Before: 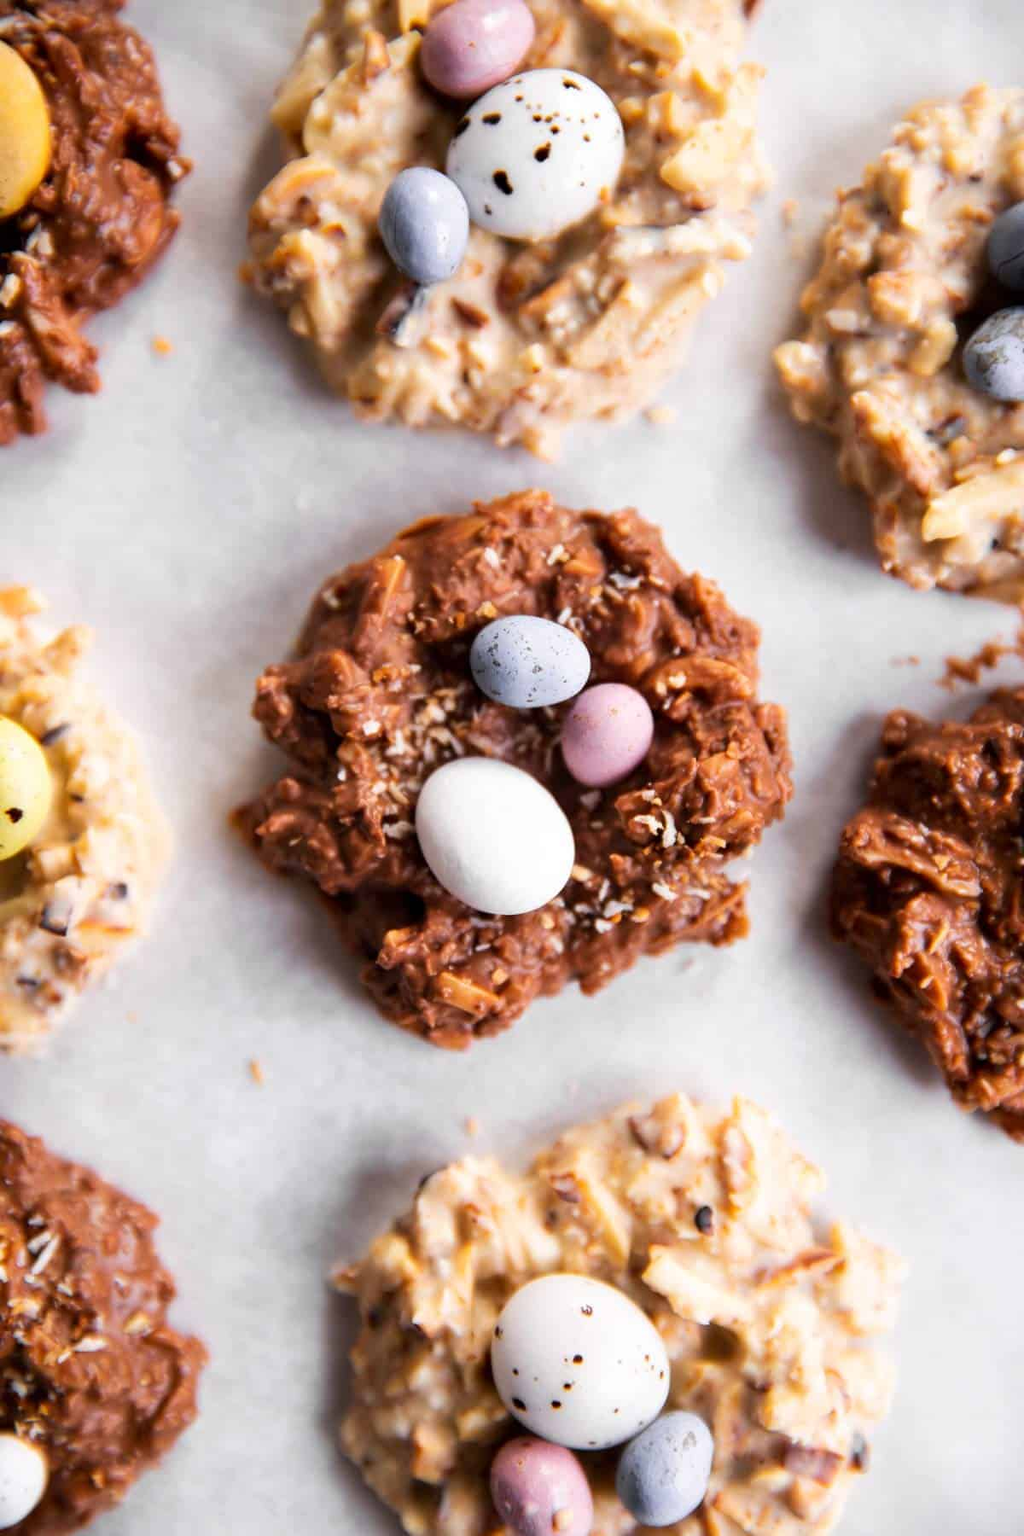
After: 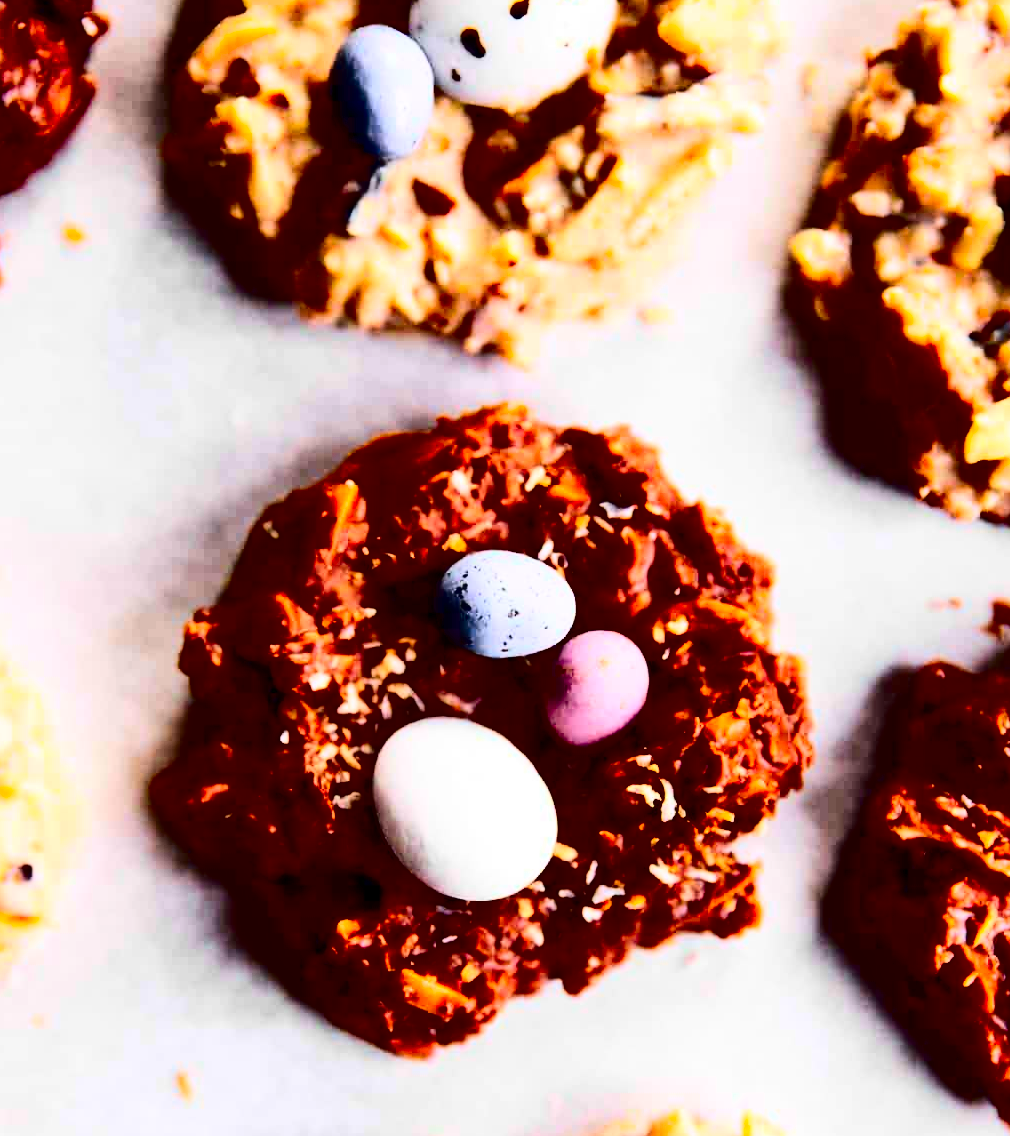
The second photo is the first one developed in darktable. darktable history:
crop and rotate: left 9.713%, top 9.538%, right 6.054%, bottom 27.345%
contrast brightness saturation: contrast 0.757, brightness -0.982, saturation 0.998
